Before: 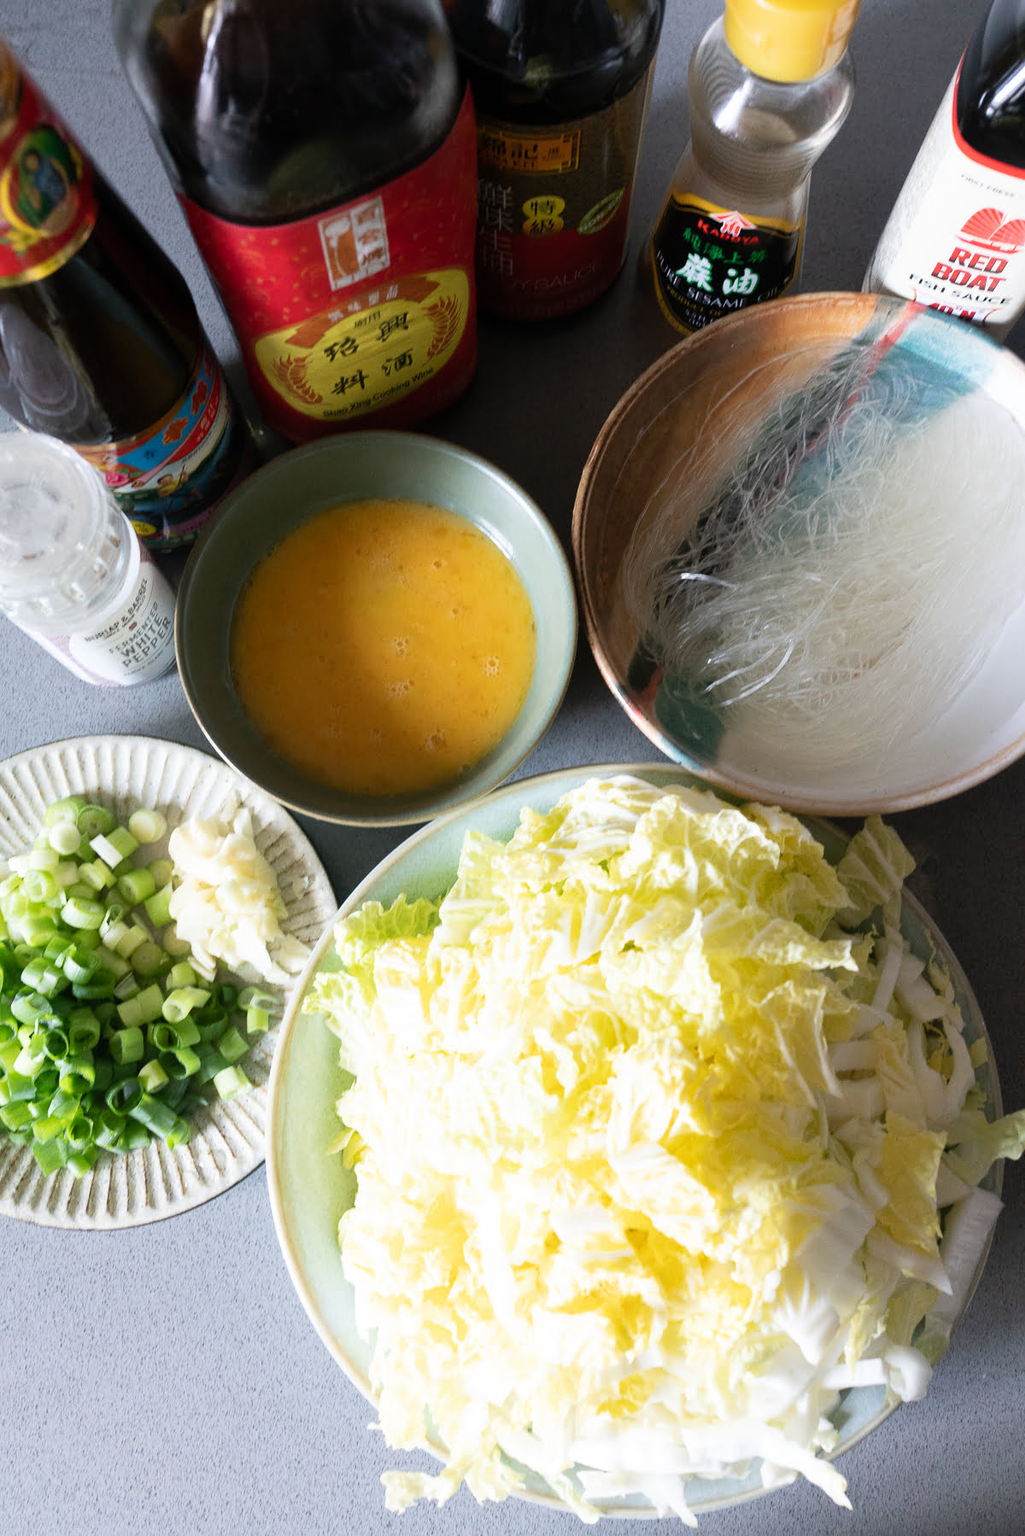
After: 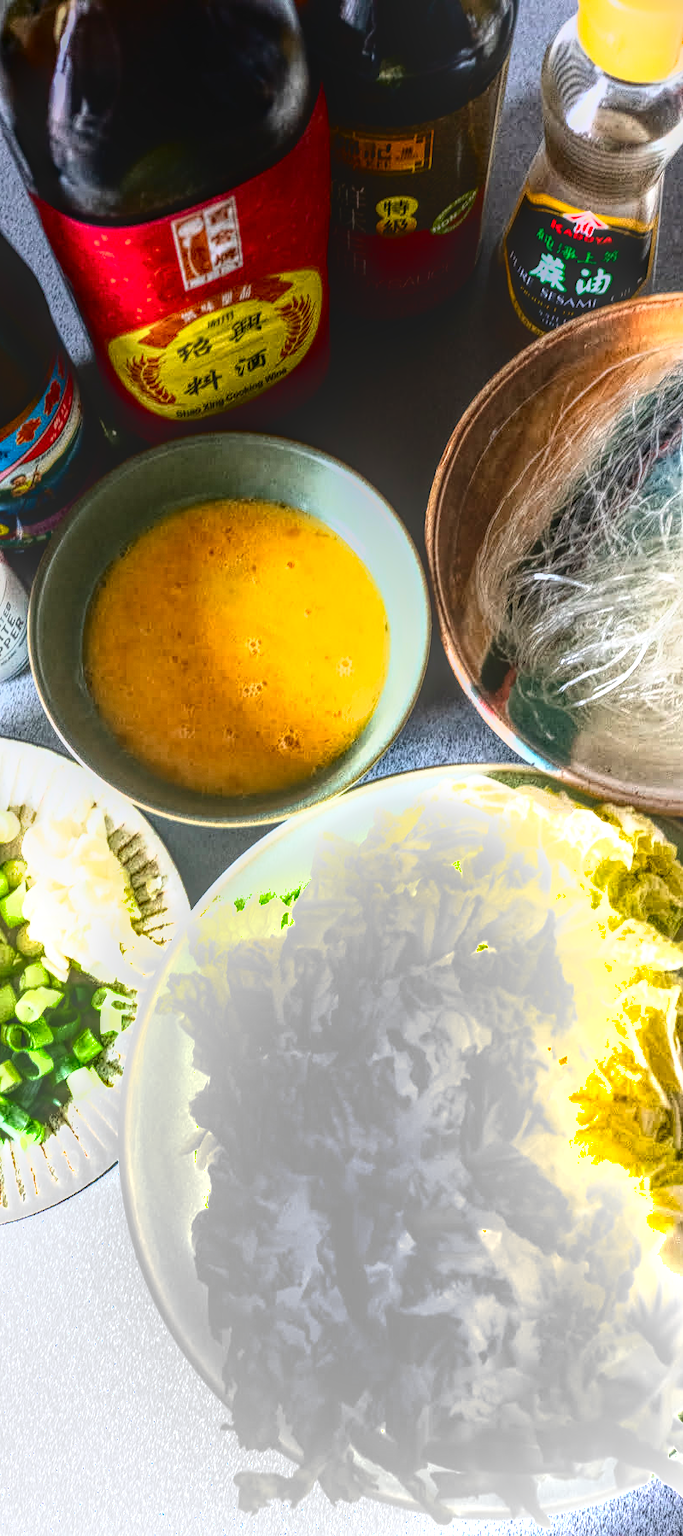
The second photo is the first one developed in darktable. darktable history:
contrast brightness saturation: contrast 0.238, brightness -0.236, saturation 0.141
crop and rotate: left 14.344%, right 18.925%
exposure: exposure 0.701 EV, compensate exposure bias true, compensate highlight preservation false
shadows and highlights: shadows 11.63, white point adjustment 1.2, soften with gaussian
tone equalizer: -8 EV -0.764 EV, -7 EV -0.668 EV, -6 EV -0.599 EV, -5 EV -0.384 EV, -3 EV 0.396 EV, -2 EV 0.6 EV, -1 EV 0.685 EV, +0 EV 0.744 EV
local contrast: highlights 2%, shadows 3%, detail 199%, midtone range 0.25
